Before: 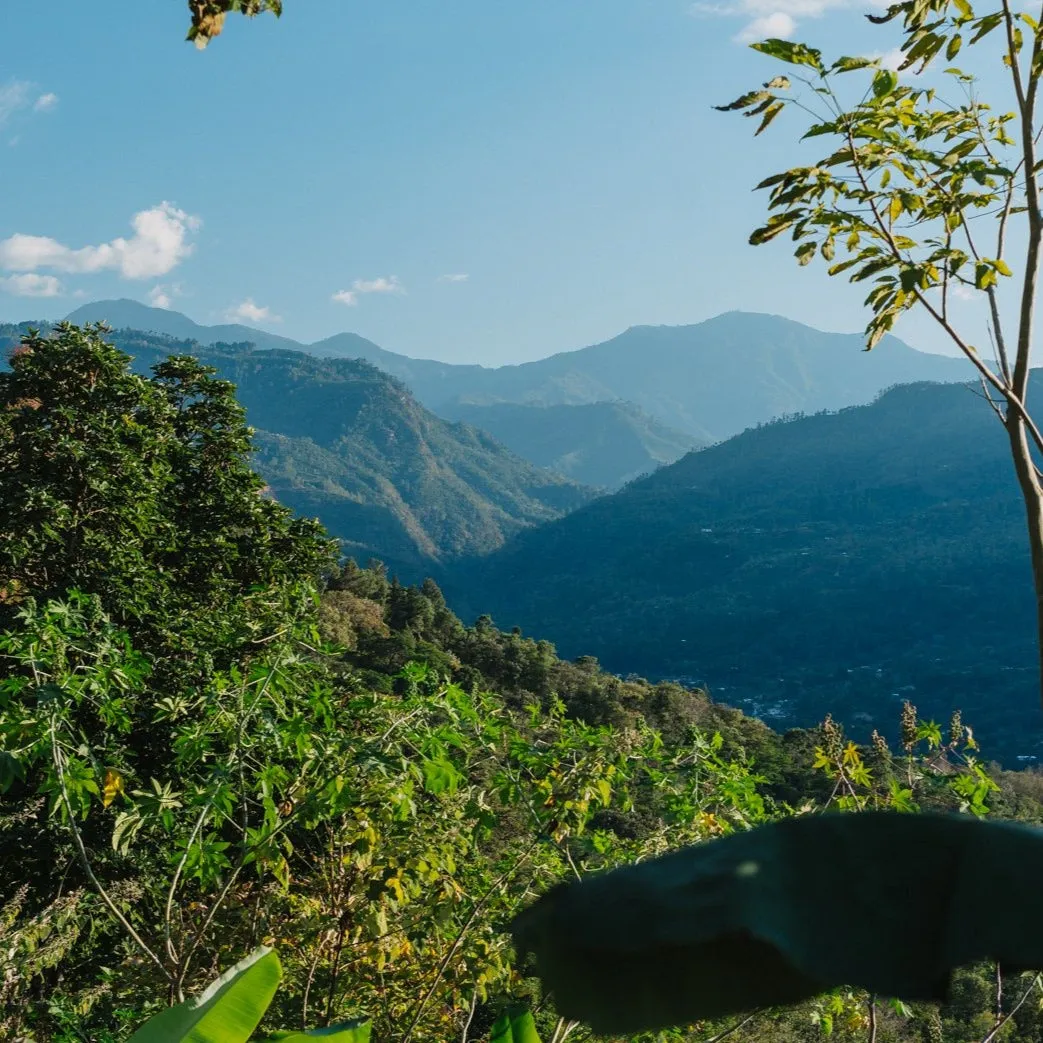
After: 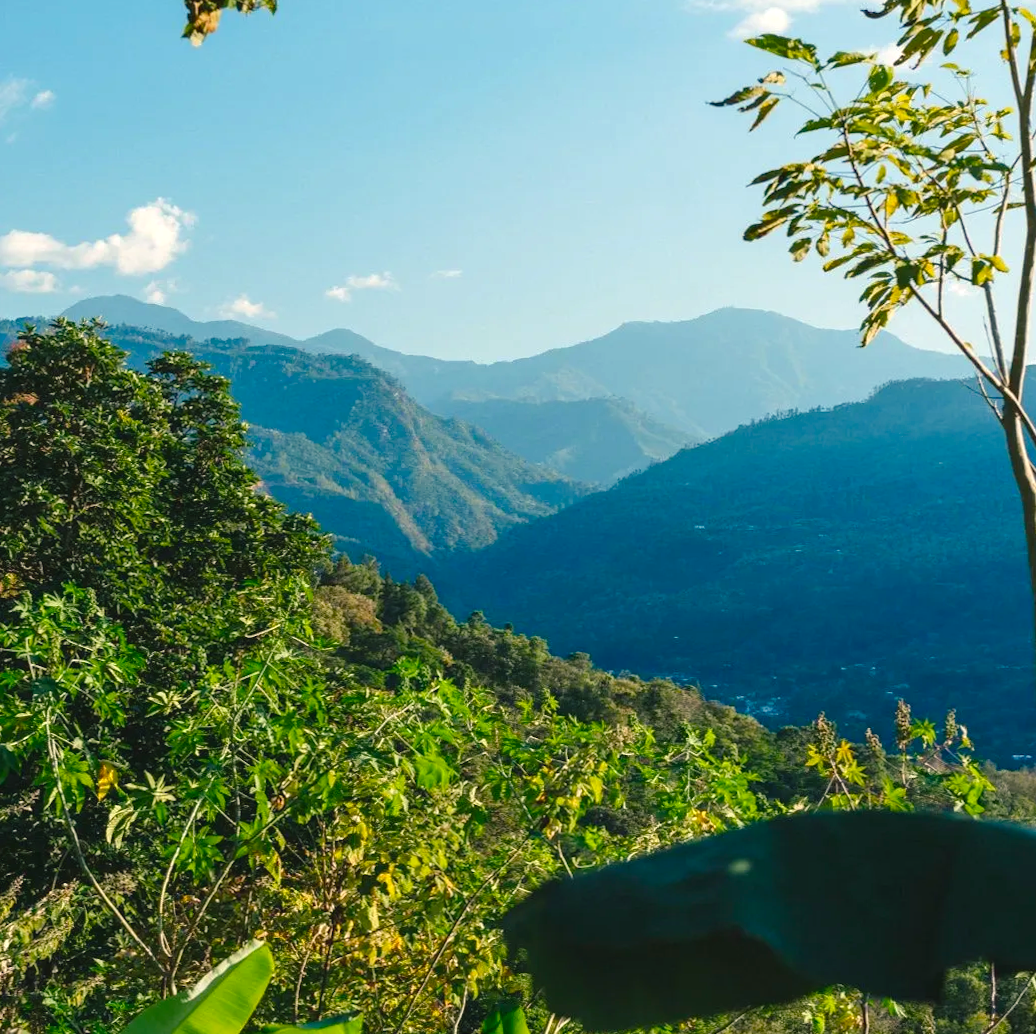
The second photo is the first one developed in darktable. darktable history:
color balance rgb: shadows lift › chroma 2%, shadows lift › hue 219.6°, power › hue 313.2°, highlights gain › chroma 3%, highlights gain › hue 75.6°, global offset › luminance 0.5%, perceptual saturation grading › global saturation 15.33%, perceptual saturation grading › highlights -19.33%, perceptual saturation grading › shadows 20%, global vibrance 20%
exposure: black level correction 0.001, exposure 0.5 EV, compensate exposure bias true, compensate highlight preservation false
rotate and perspective: rotation 0.192°, lens shift (horizontal) -0.015, crop left 0.005, crop right 0.996, crop top 0.006, crop bottom 0.99
